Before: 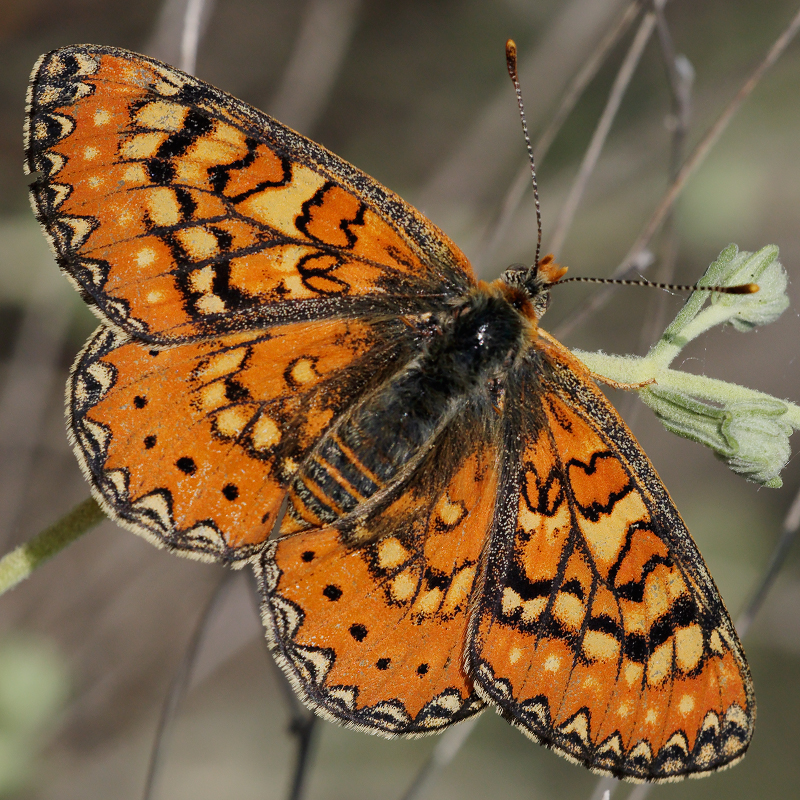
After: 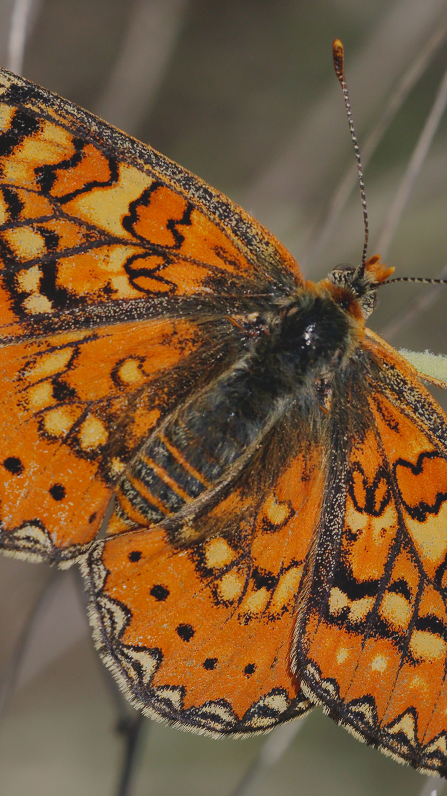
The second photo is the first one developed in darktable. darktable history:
lowpass: radius 0.1, contrast 0.85, saturation 1.1, unbound 0
shadows and highlights: shadows 43.71, white point adjustment -1.46, soften with gaussian
base curve: curves: ch0 [(0, 0) (0.989, 0.992)], preserve colors none
contrast brightness saturation: contrast -0.08, brightness -0.04, saturation -0.11
crop: left 21.674%, right 22.086%
